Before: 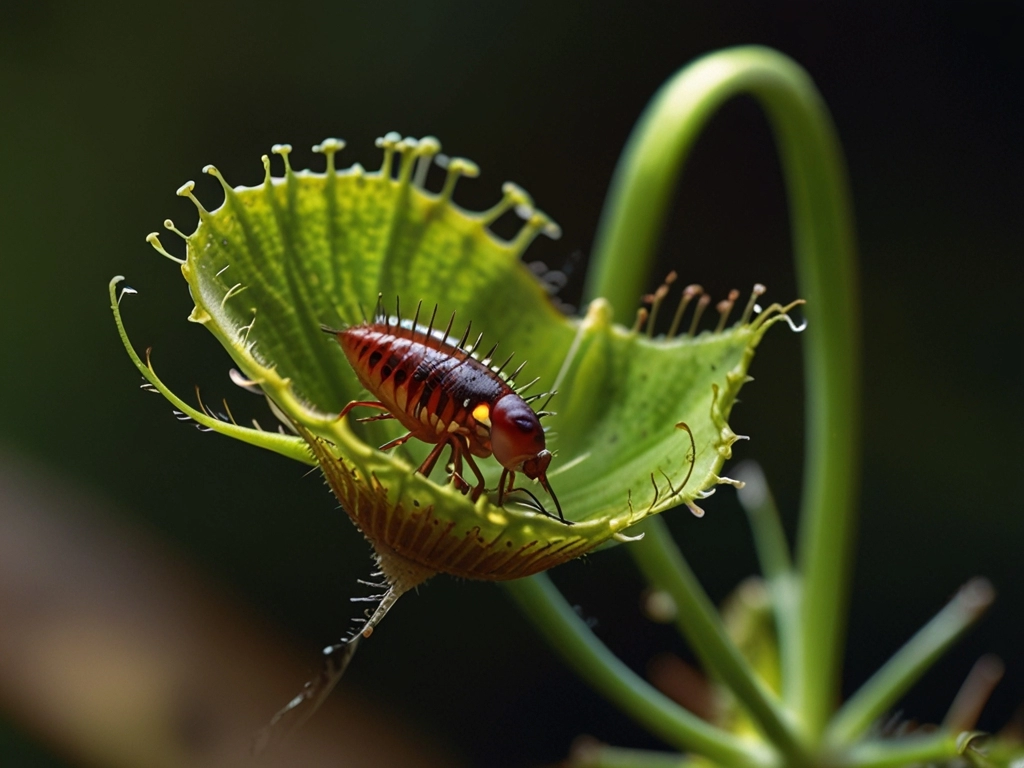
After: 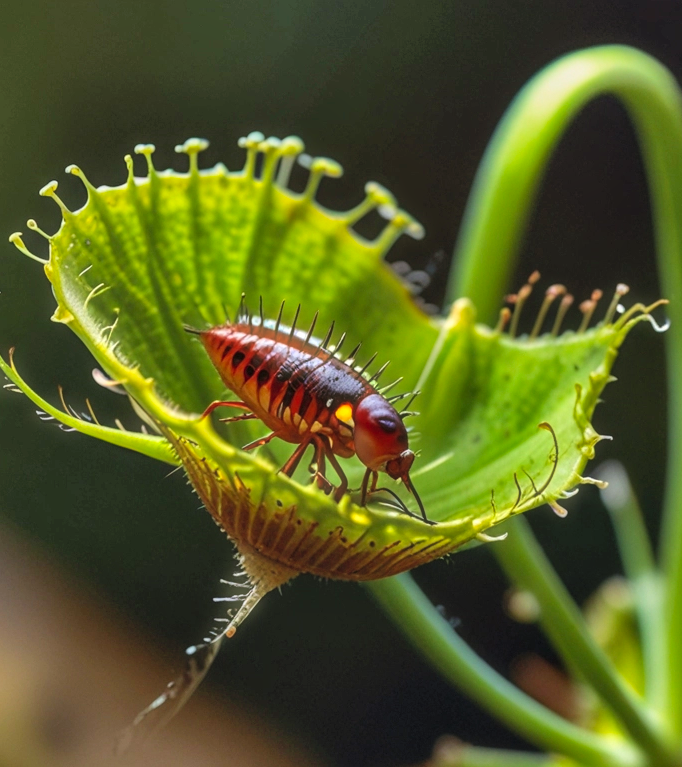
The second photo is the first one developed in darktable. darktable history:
crop and rotate: left 13.42%, right 19.947%
local contrast: on, module defaults
shadows and highlights: low approximation 0.01, soften with gaussian
contrast brightness saturation: contrast 0.066, brightness 0.18, saturation 0.41
haze removal: strength -0.092, compatibility mode true, adaptive false
